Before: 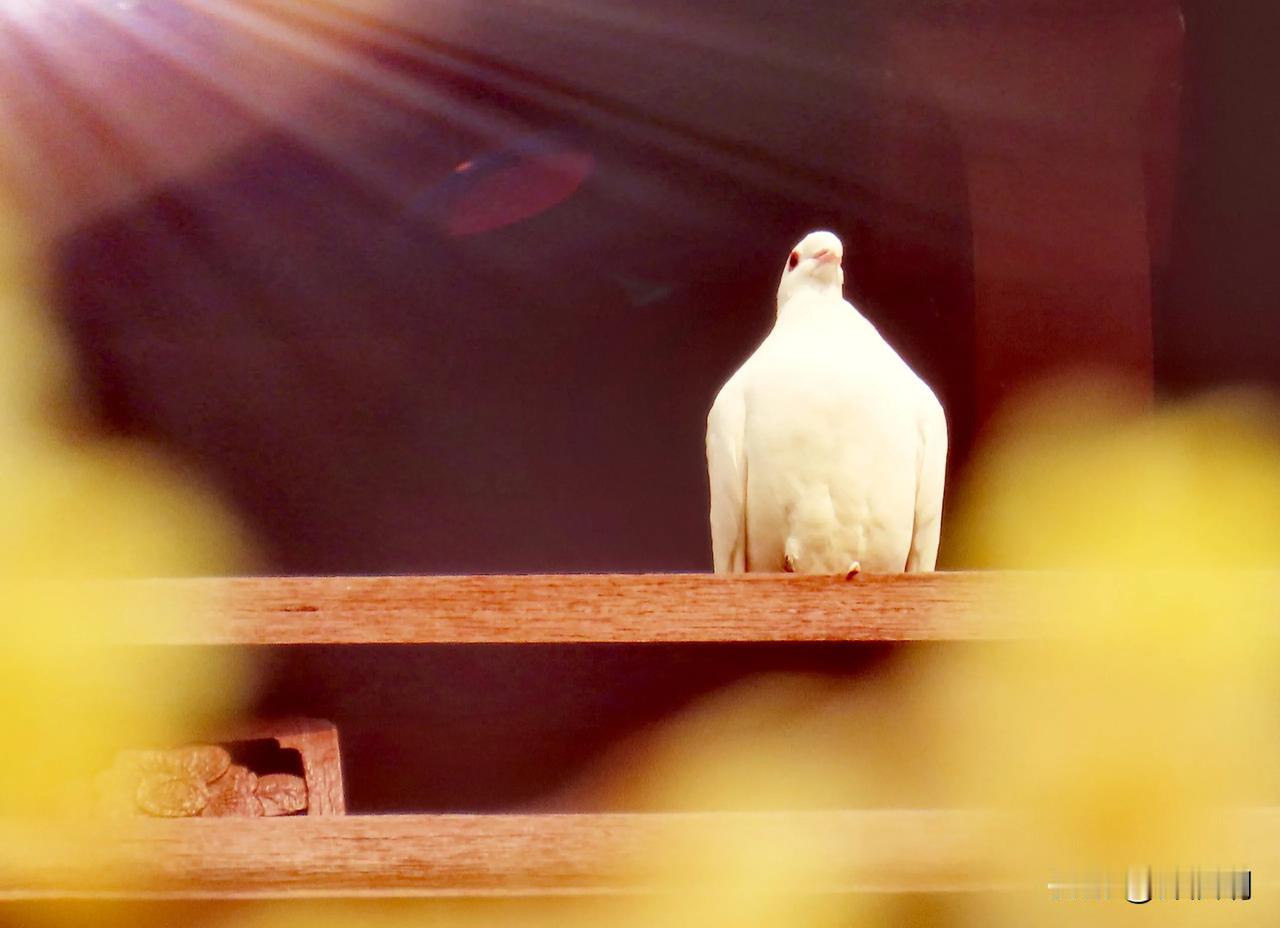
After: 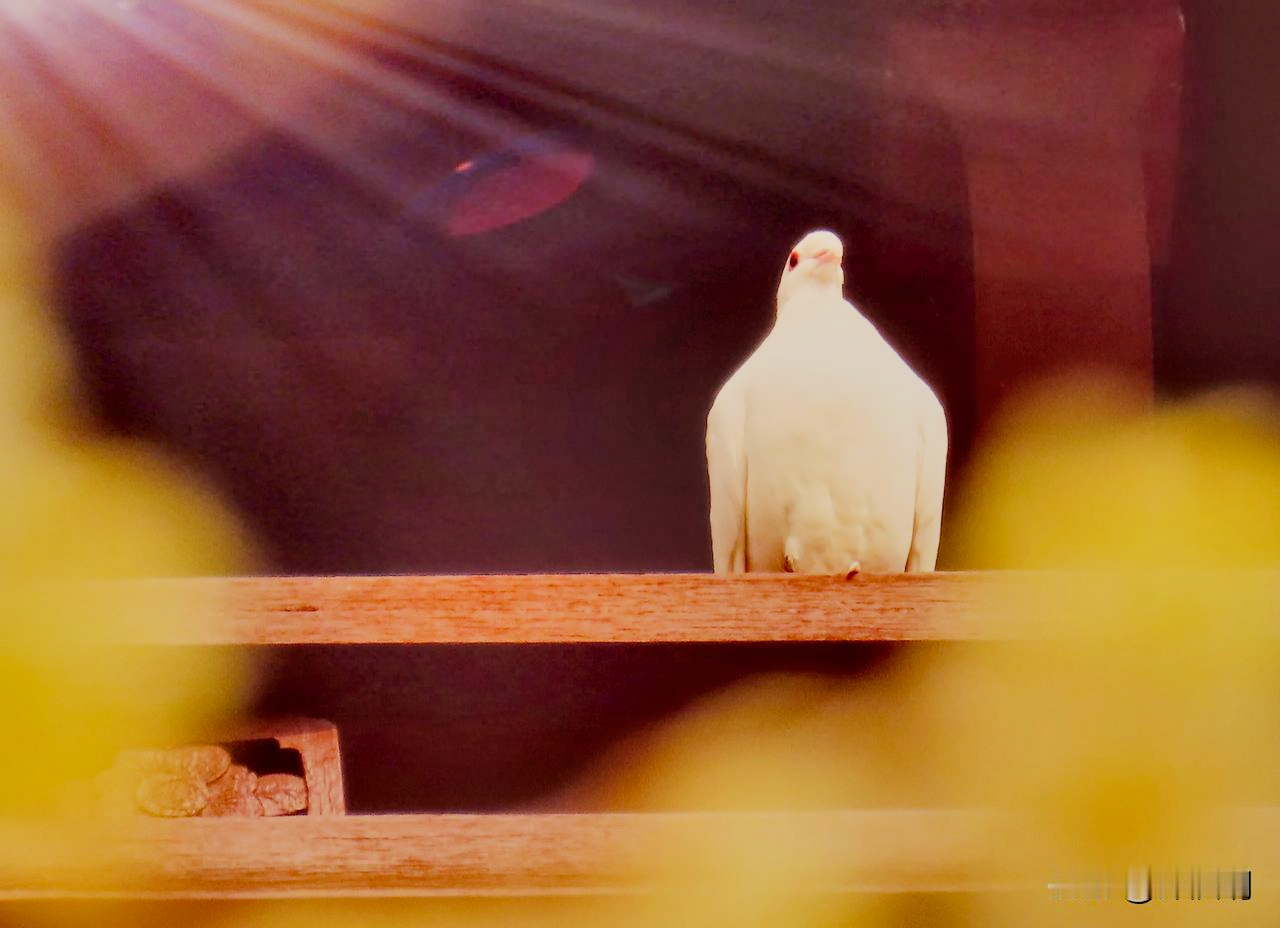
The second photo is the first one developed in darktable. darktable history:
filmic rgb: black relative exposure -7.65 EV, white relative exposure 4.56 EV, hardness 3.61
shadows and highlights: soften with gaussian
color balance rgb: highlights gain › chroma 3.067%, highlights gain › hue 60.02°, perceptual saturation grading › global saturation 0.575%, perceptual saturation grading › mid-tones 11.373%, global vibrance 20%
